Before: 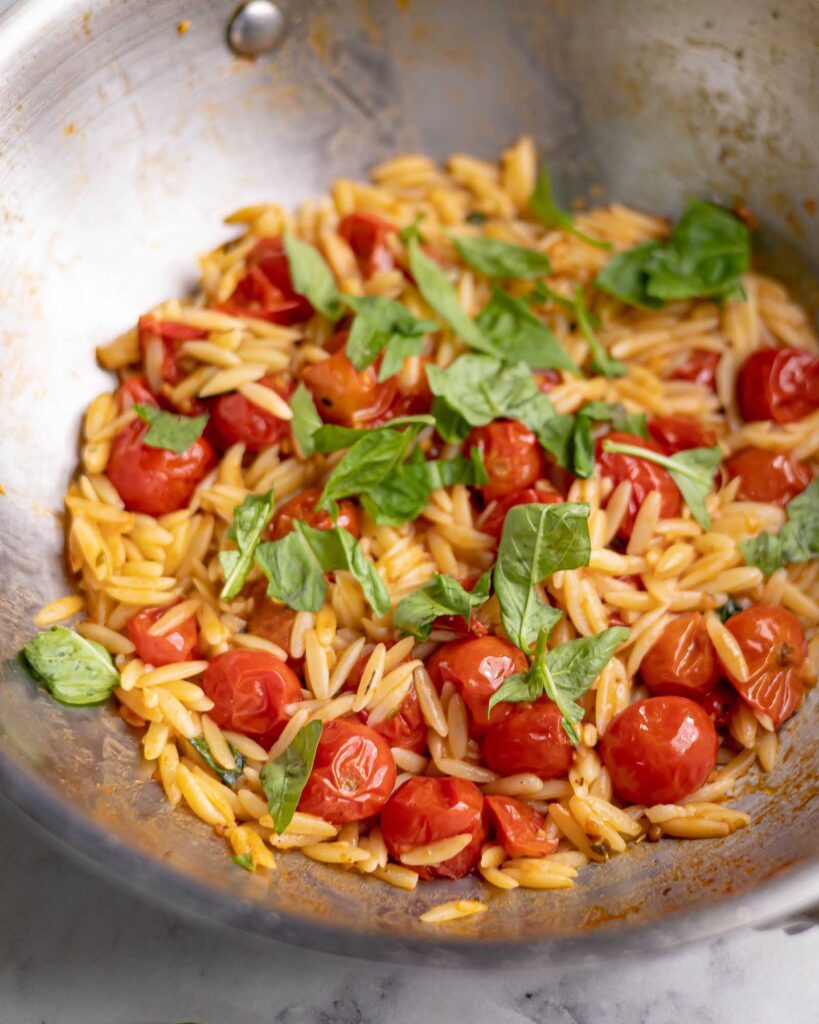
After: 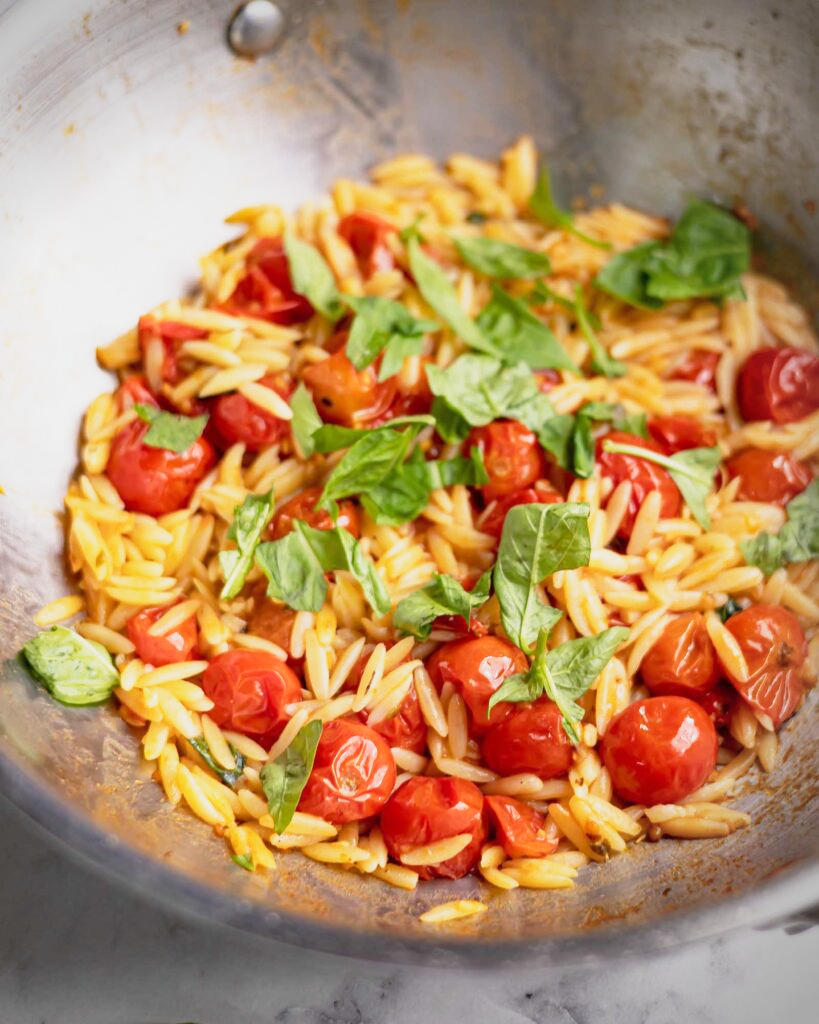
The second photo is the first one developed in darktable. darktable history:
base curve: curves: ch0 [(0, 0) (0.088, 0.125) (0.176, 0.251) (0.354, 0.501) (0.613, 0.749) (1, 0.877)], preserve colors none
vignetting: center (-0.15, 0.013)
